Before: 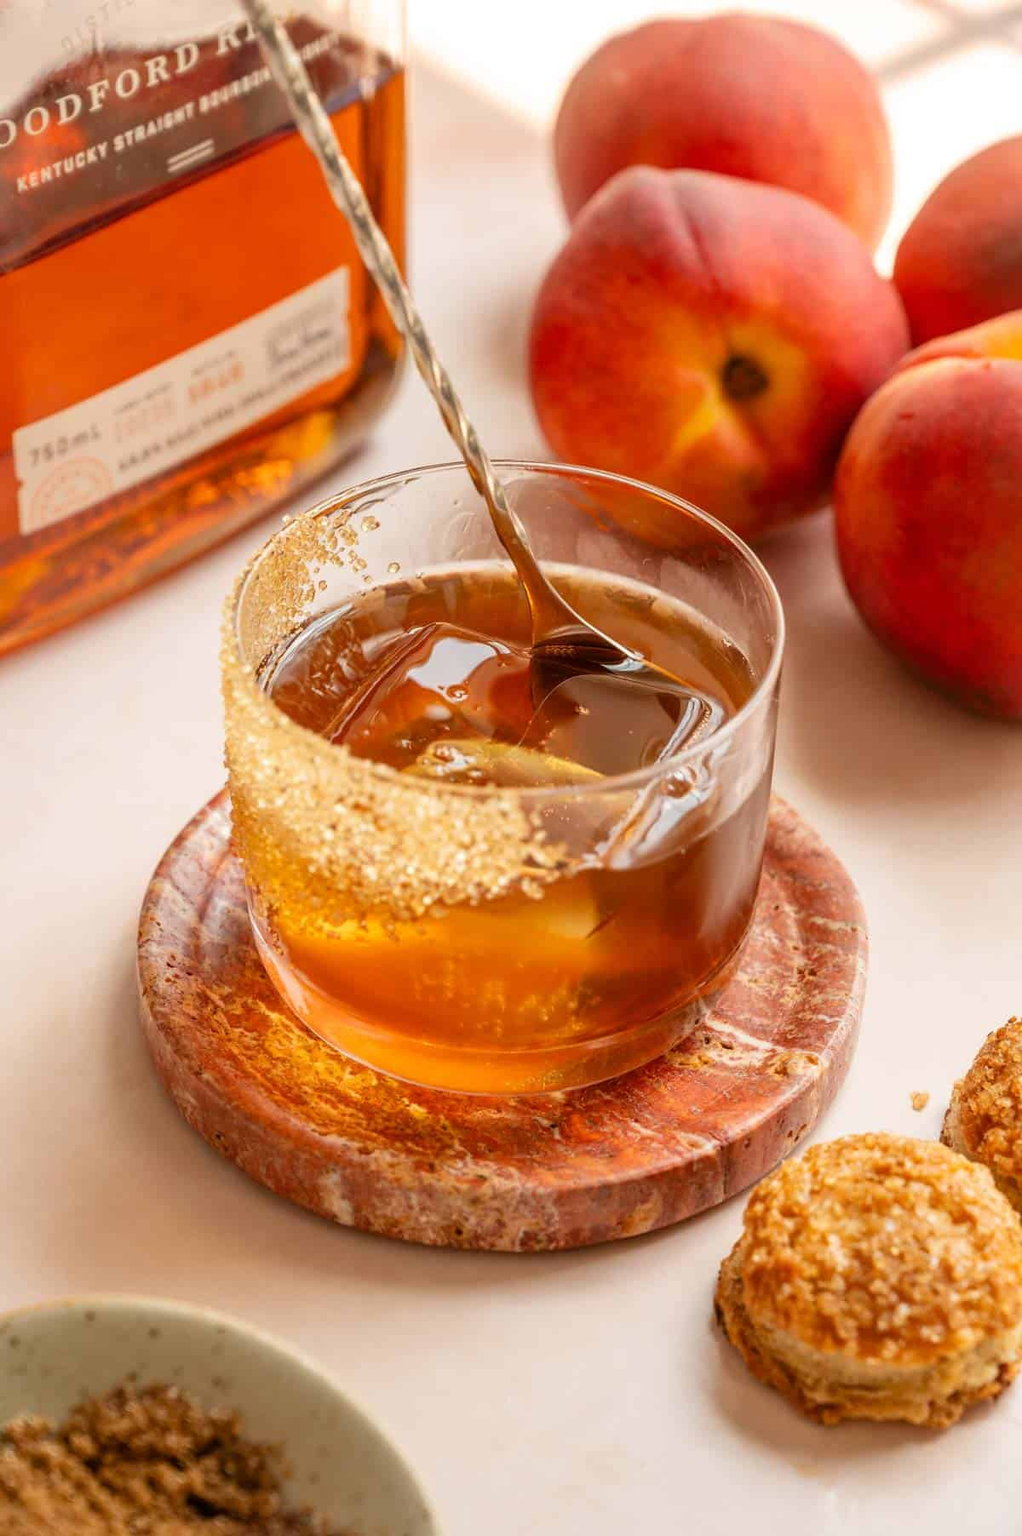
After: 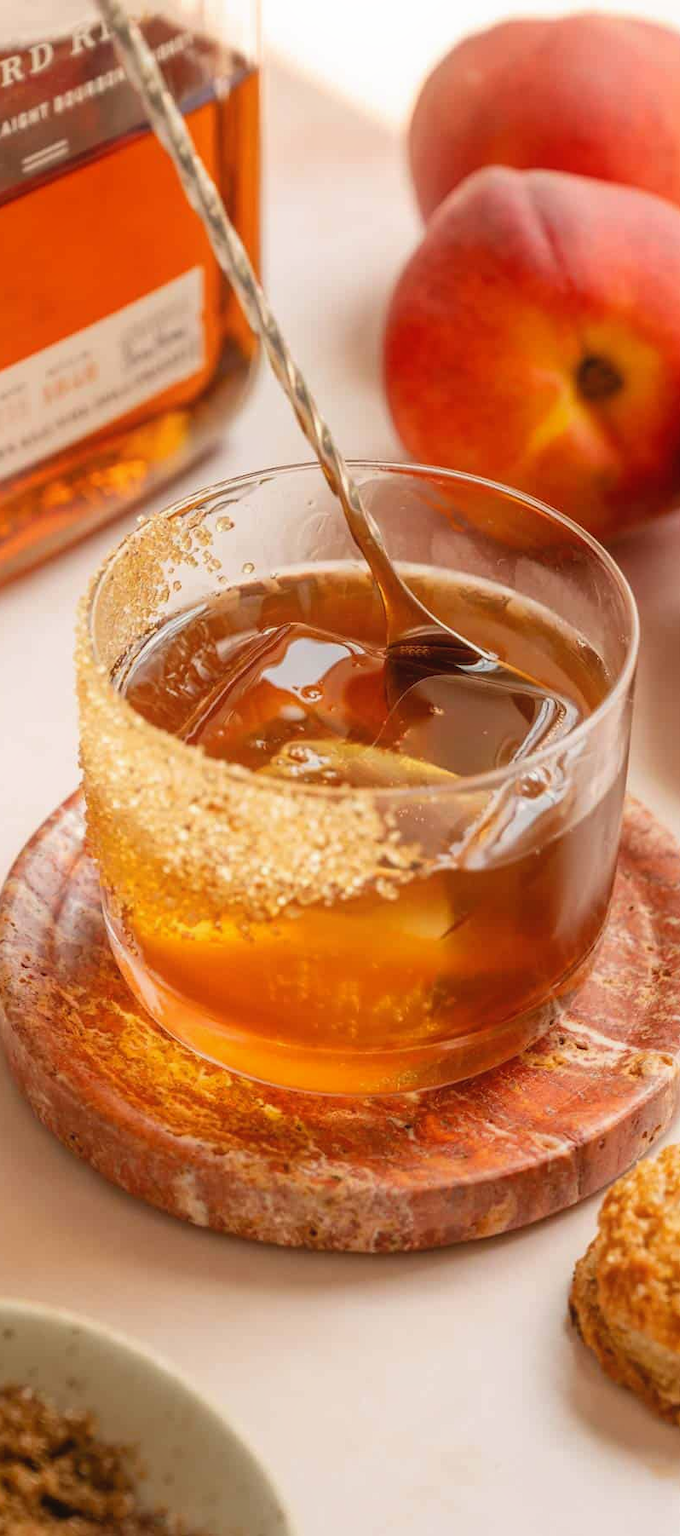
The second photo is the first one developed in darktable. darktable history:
crop and rotate: left 14.292%, right 19.041%
contrast equalizer: octaves 7, y [[0.6 ×6], [0.55 ×6], [0 ×6], [0 ×6], [0 ×6]], mix -0.3
